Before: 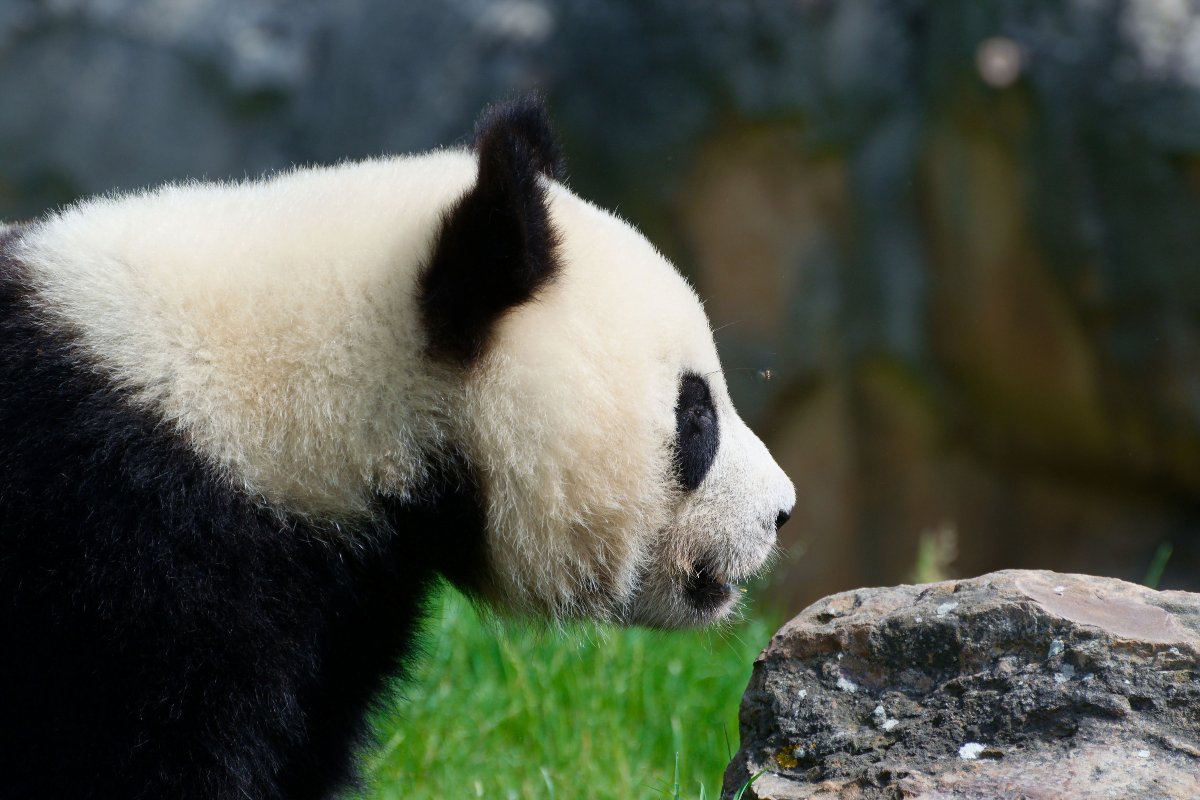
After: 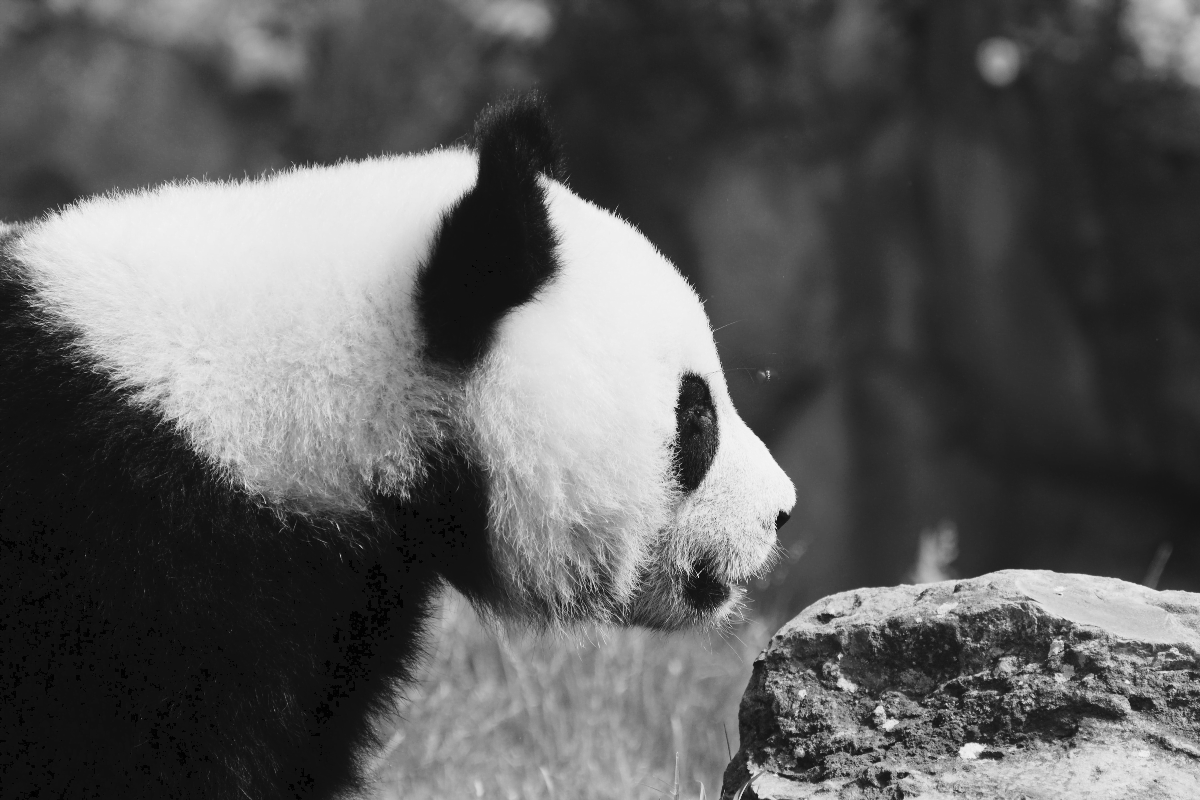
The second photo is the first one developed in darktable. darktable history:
tone curve: curves: ch0 [(0, 0) (0.003, 0.046) (0.011, 0.052) (0.025, 0.059) (0.044, 0.069) (0.069, 0.084) (0.1, 0.107) (0.136, 0.133) (0.177, 0.171) (0.224, 0.216) (0.277, 0.293) (0.335, 0.371) (0.399, 0.481) (0.468, 0.577) (0.543, 0.662) (0.623, 0.749) (0.709, 0.831) (0.801, 0.891) (0.898, 0.942) (1, 1)], preserve colors none
local contrast: mode bilateral grid, contrast 100, coarseness 100, detail 91%, midtone range 0.2
monochrome: a 32, b 64, size 2.3
